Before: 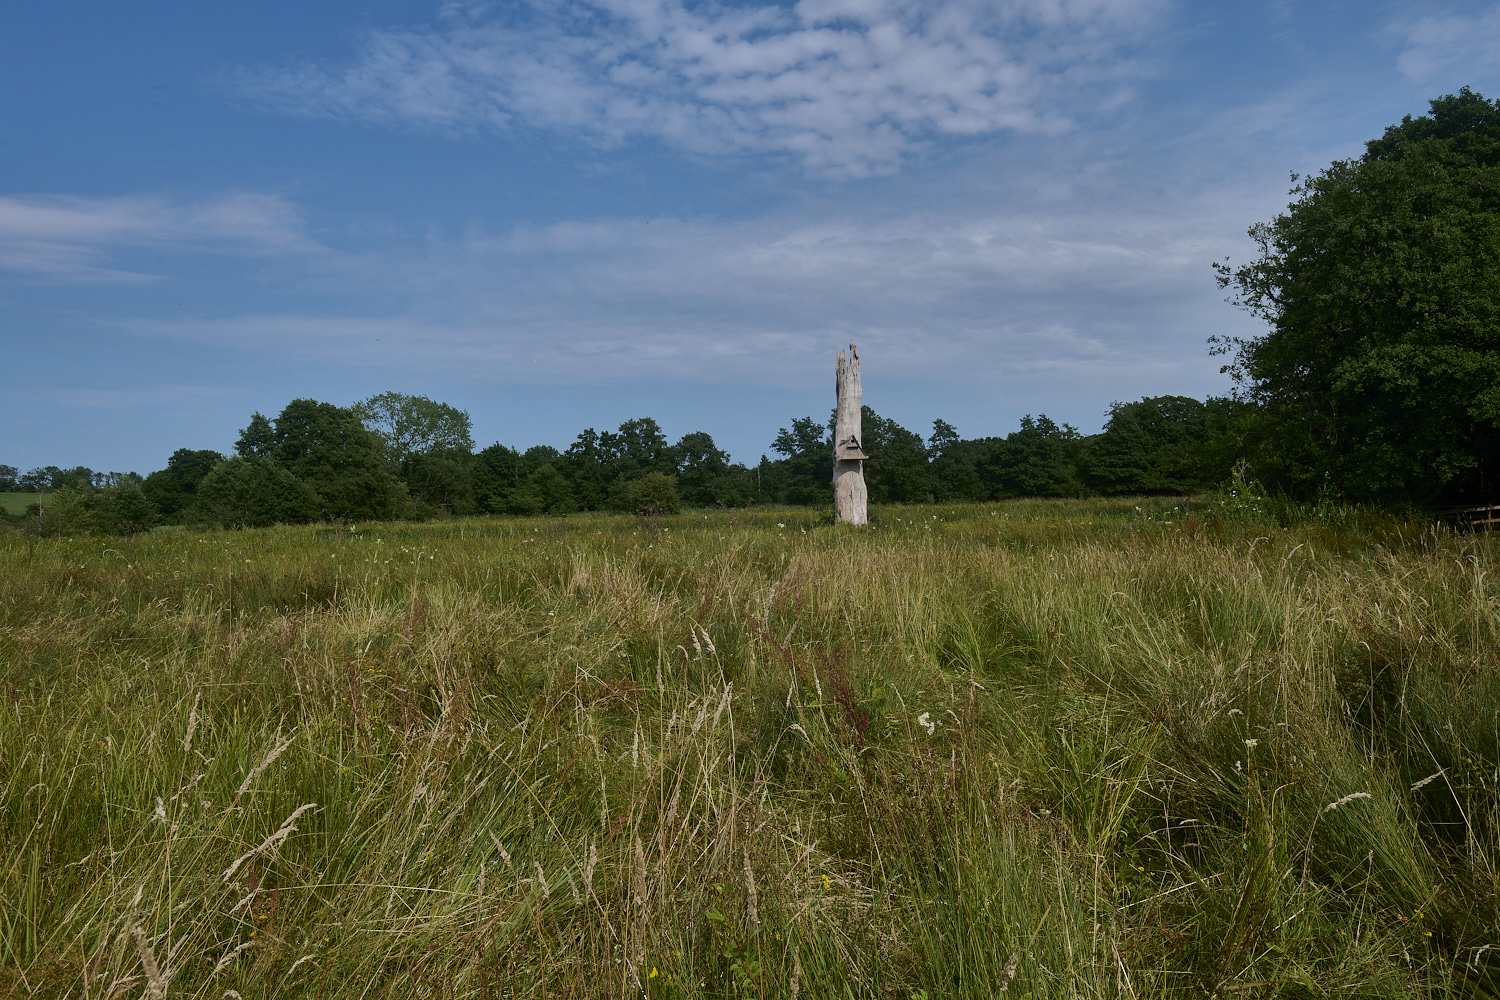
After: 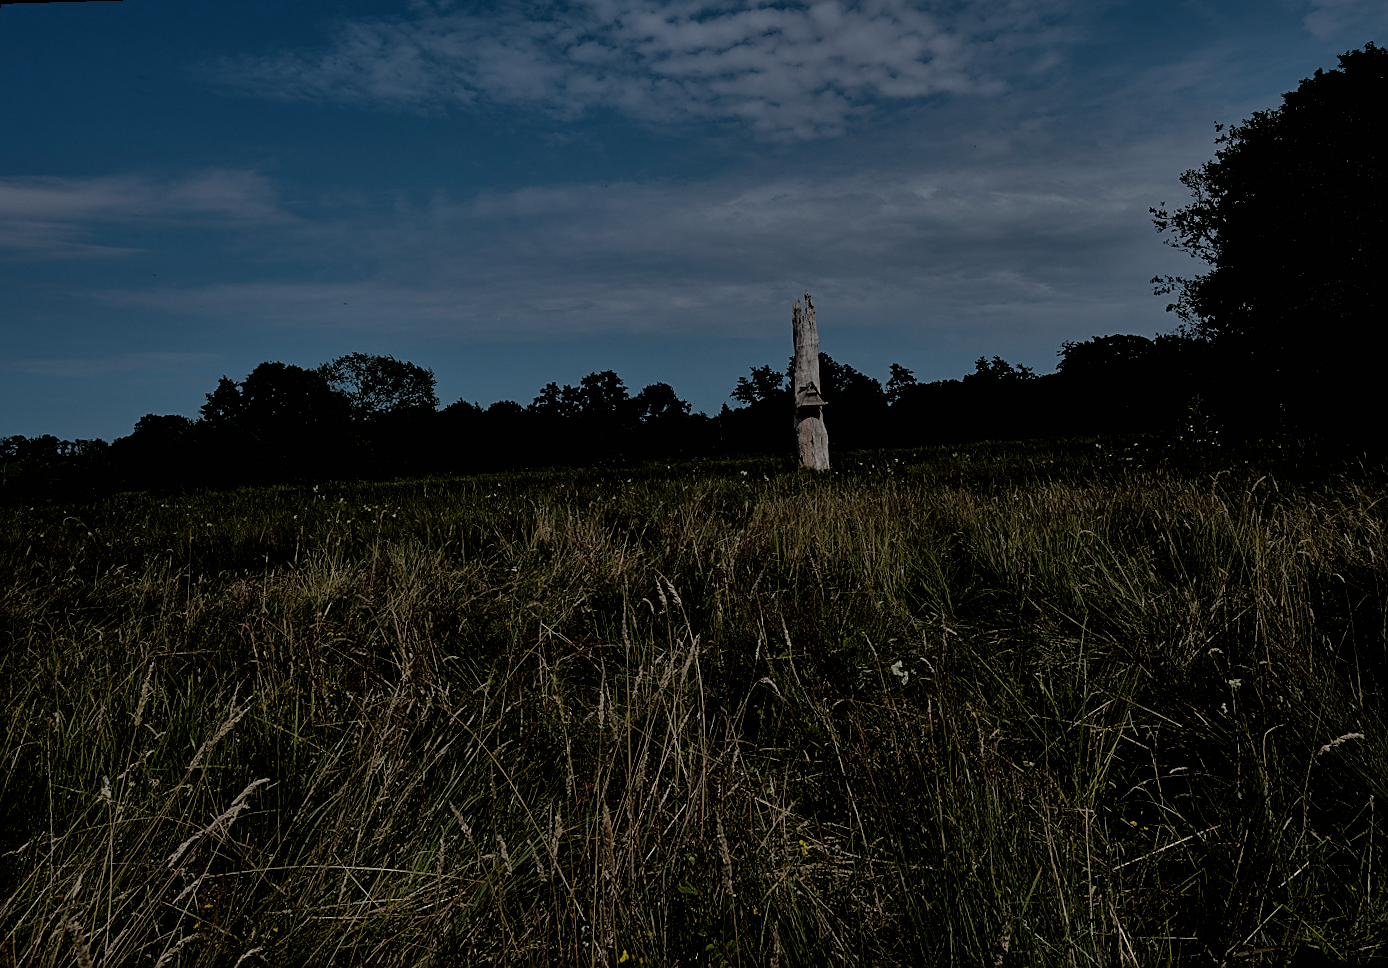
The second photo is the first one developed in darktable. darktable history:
exposure: exposure -1.468 EV, compensate highlight preservation false
sharpen: on, module defaults
filmic rgb: black relative exposure -3.57 EV, white relative exposure 2.29 EV, hardness 3.41
rotate and perspective: rotation -1.68°, lens shift (vertical) -0.146, crop left 0.049, crop right 0.912, crop top 0.032, crop bottom 0.96
